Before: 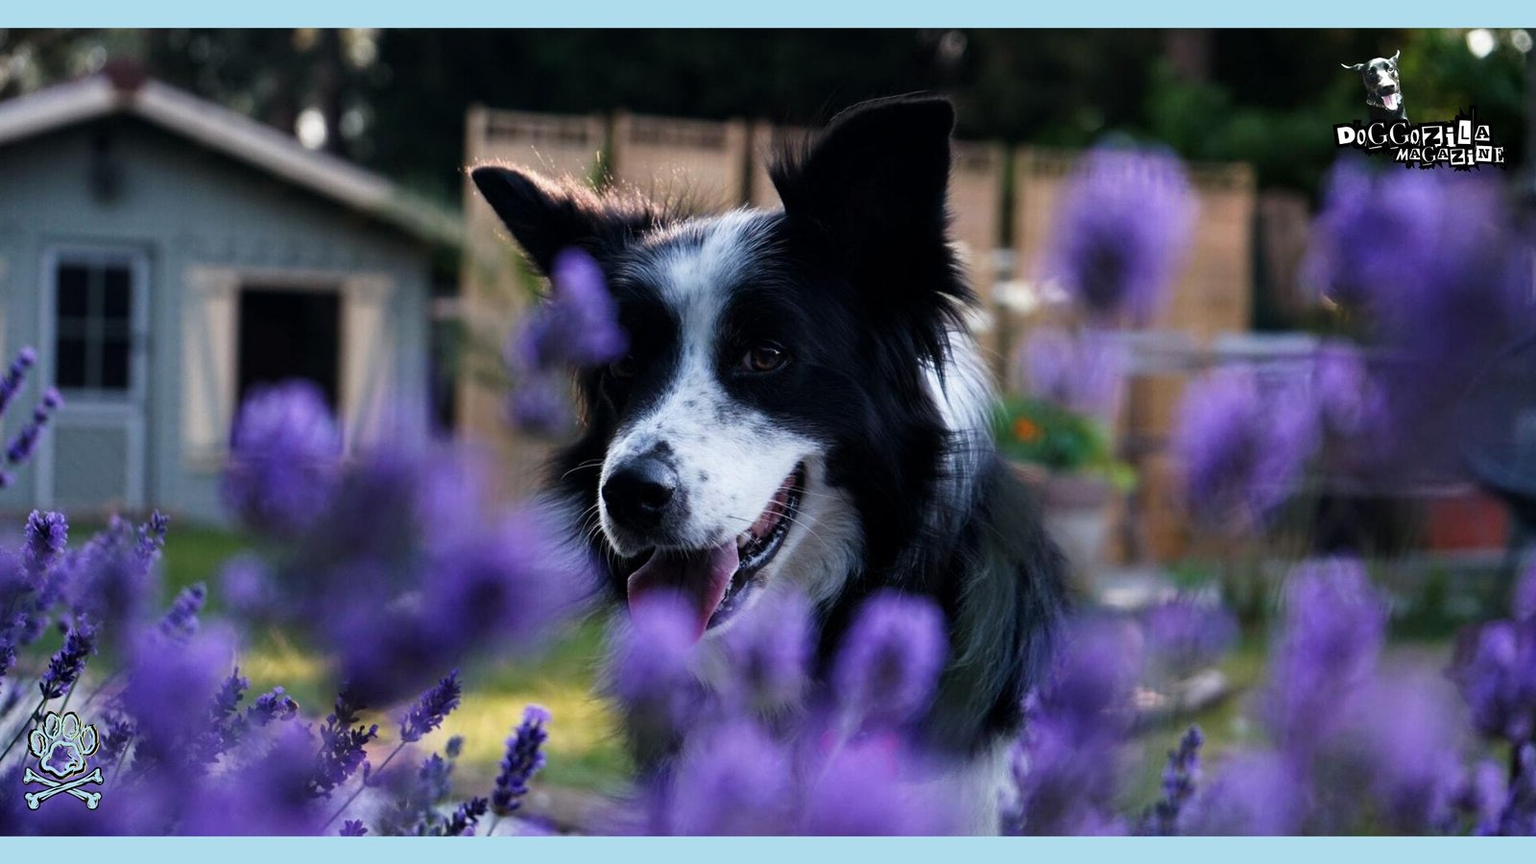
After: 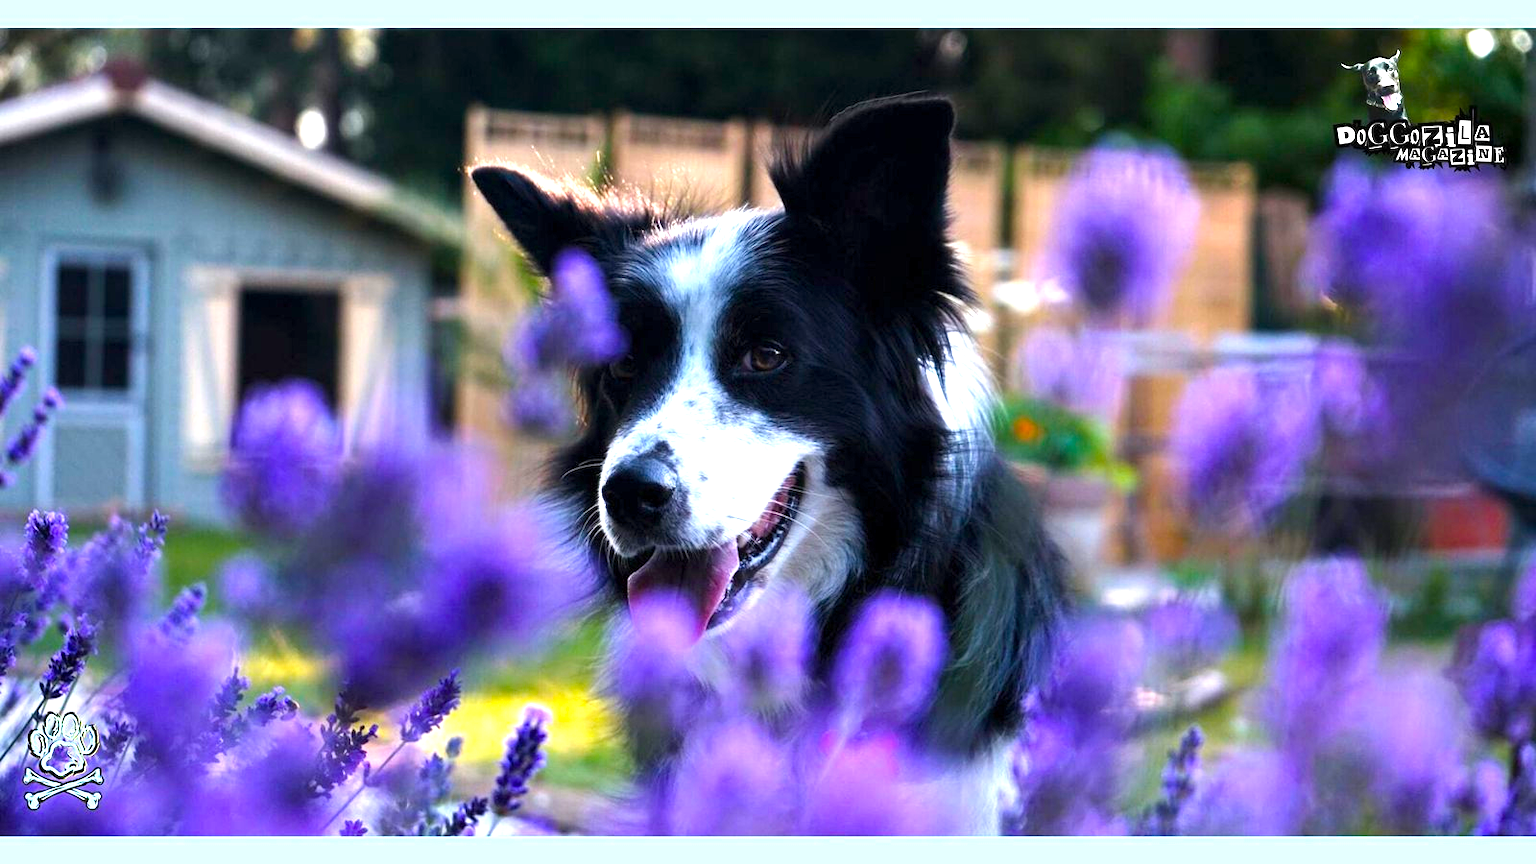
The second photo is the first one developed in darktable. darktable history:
exposure: exposure 1.25 EV, compensate exposure bias true, compensate highlight preservation false
color balance rgb: perceptual saturation grading › global saturation 30%, global vibrance 20%
